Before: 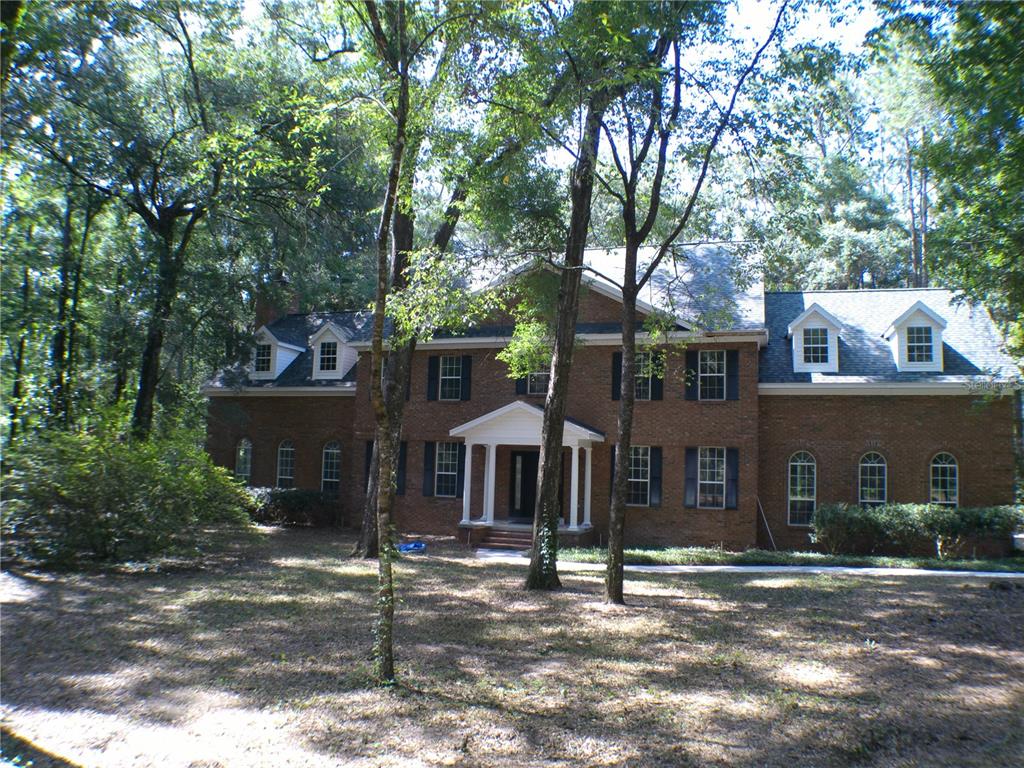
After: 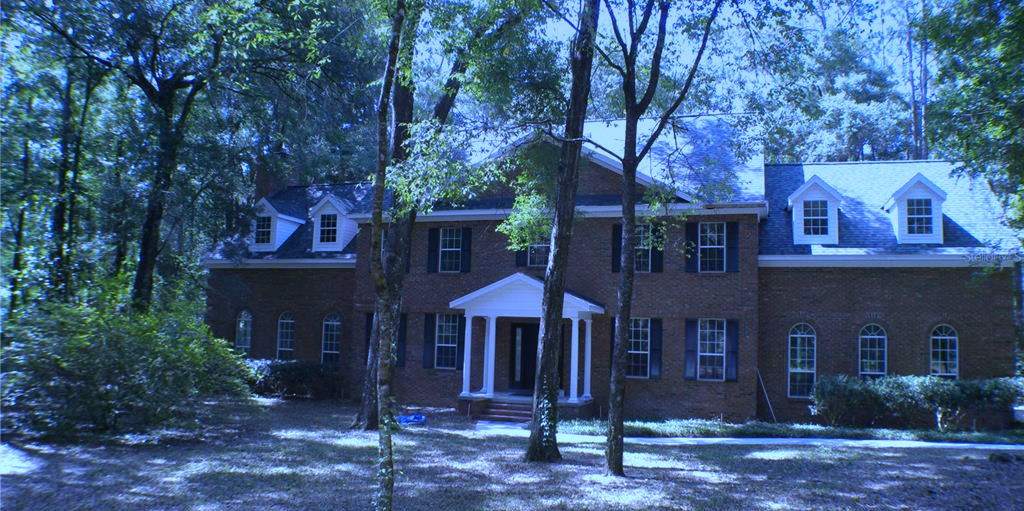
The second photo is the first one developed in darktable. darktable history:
crop: top 16.727%, bottom 16.727%
graduated density: on, module defaults
white balance: red 0.766, blue 1.537
